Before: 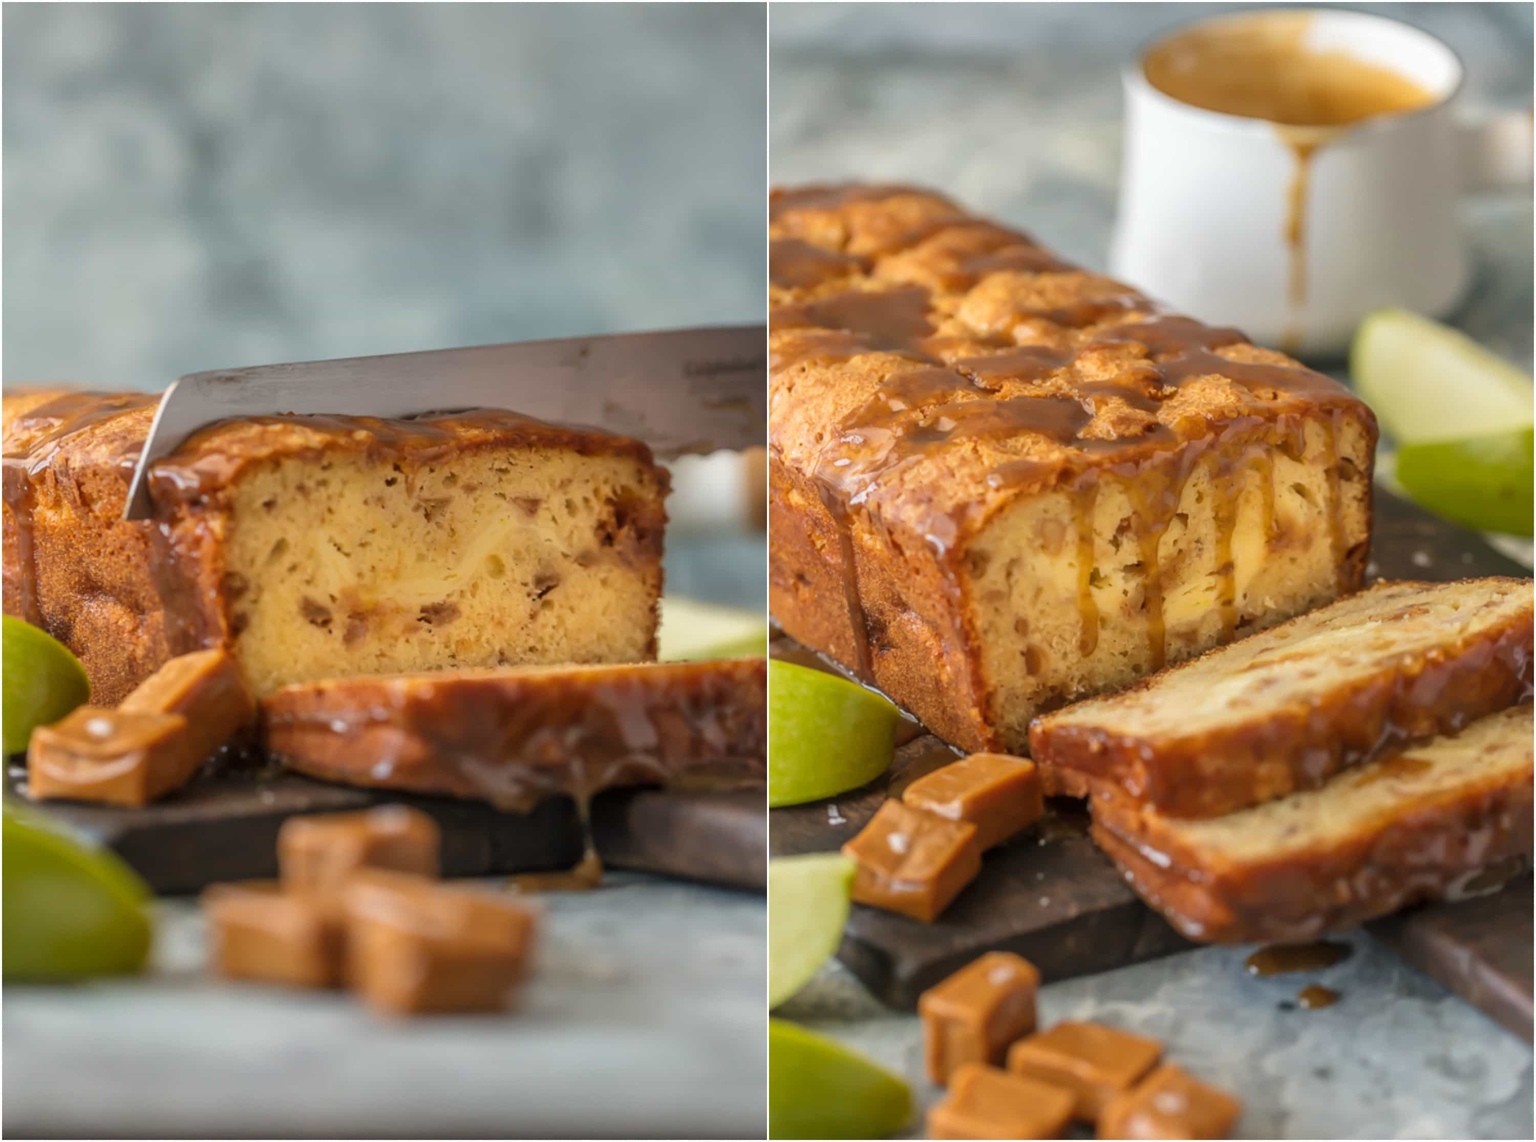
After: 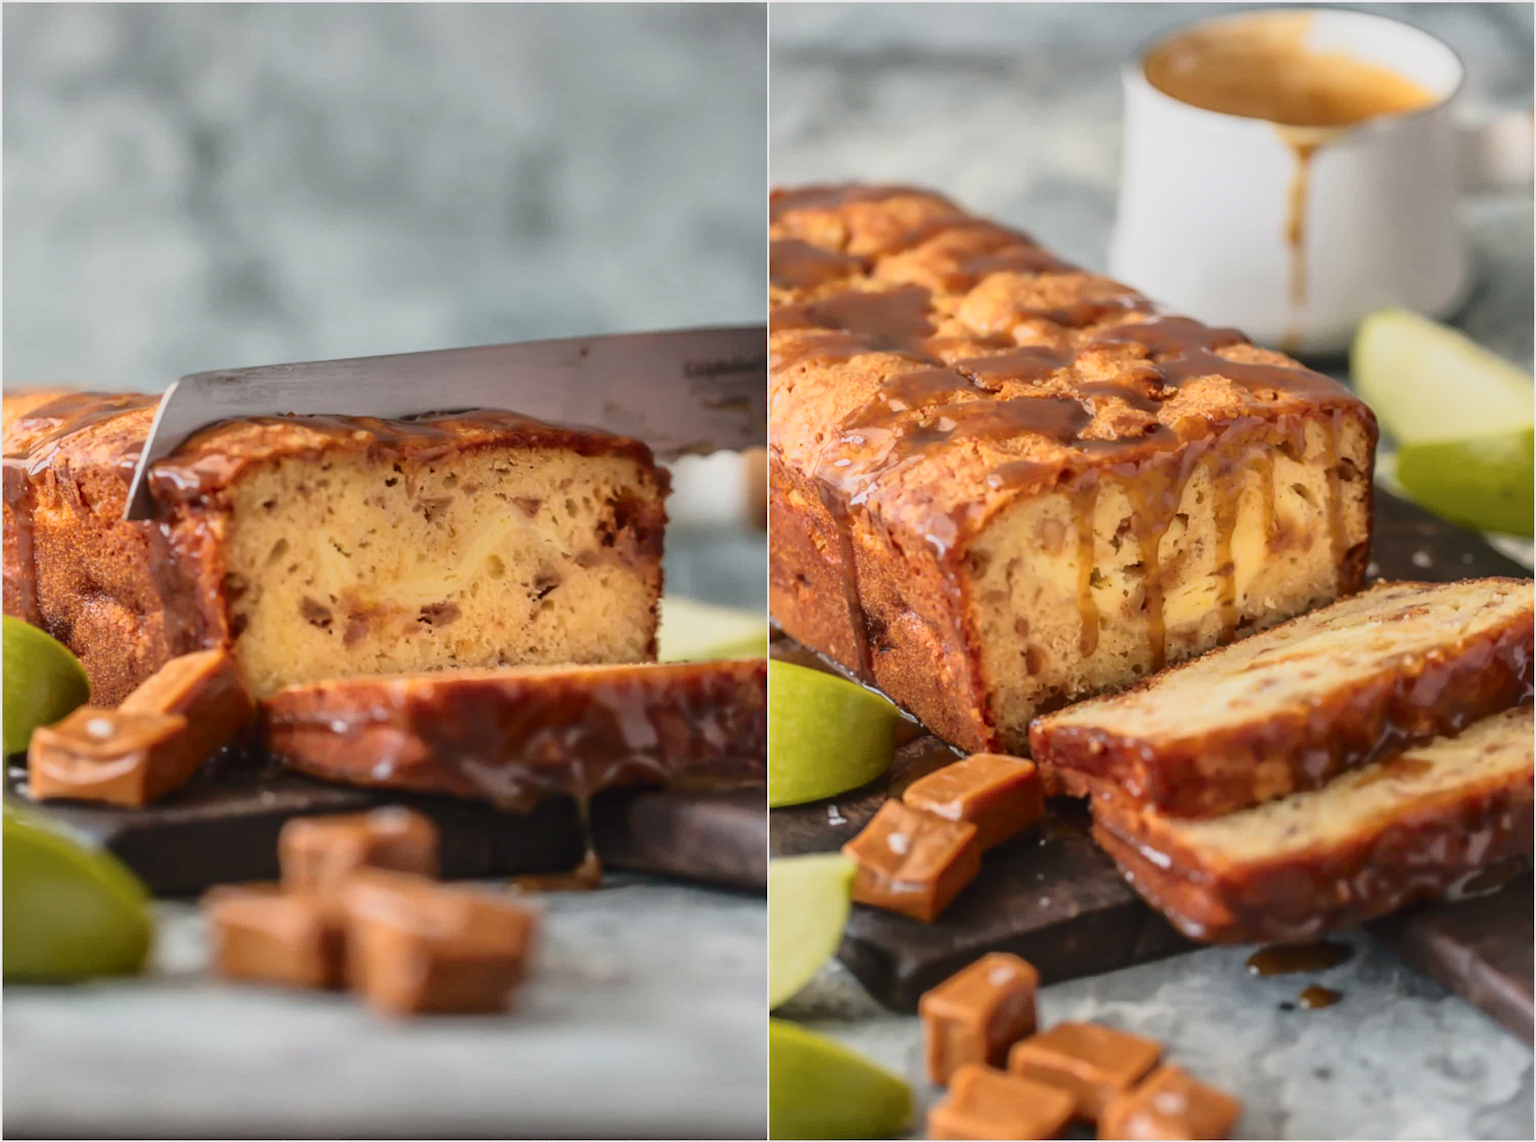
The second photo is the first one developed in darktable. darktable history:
tone curve: curves: ch0 [(0, 0.032) (0.094, 0.08) (0.265, 0.208) (0.41, 0.417) (0.498, 0.496) (0.638, 0.673) (0.819, 0.841) (0.96, 0.899)]; ch1 [(0, 0) (0.161, 0.092) (0.37, 0.302) (0.417, 0.434) (0.495, 0.498) (0.576, 0.589) (0.725, 0.765) (1, 1)]; ch2 [(0, 0) (0.352, 0.403) (0.45, 0.469) (0.521, 0.515) (0.59, 0.579) (1, 1)], color space Lab, independent channels, preserve colors none
